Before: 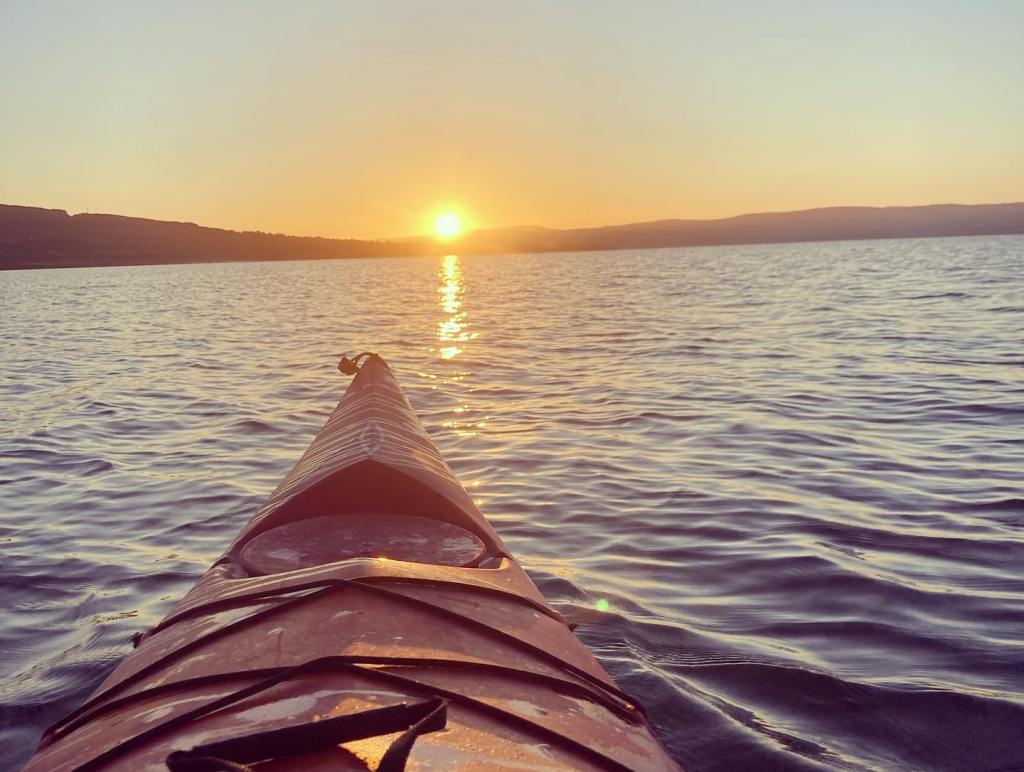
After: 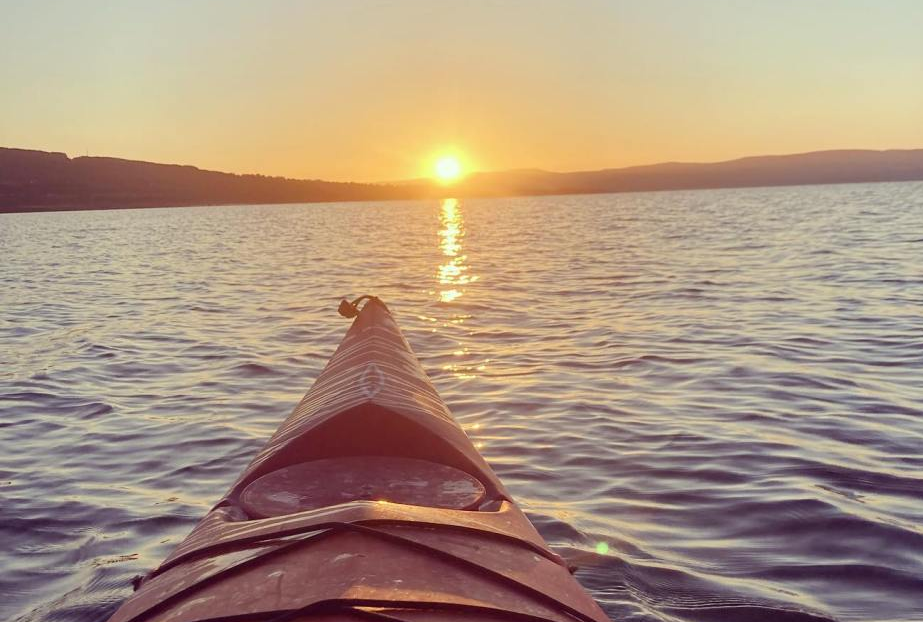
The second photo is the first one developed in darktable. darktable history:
crop: top 7.402%, right 9.861%, bottom 11.967%
tone equalizer: edges refinement/feathering 500, mask exposure compensation -1.57 EV, preserve details no
